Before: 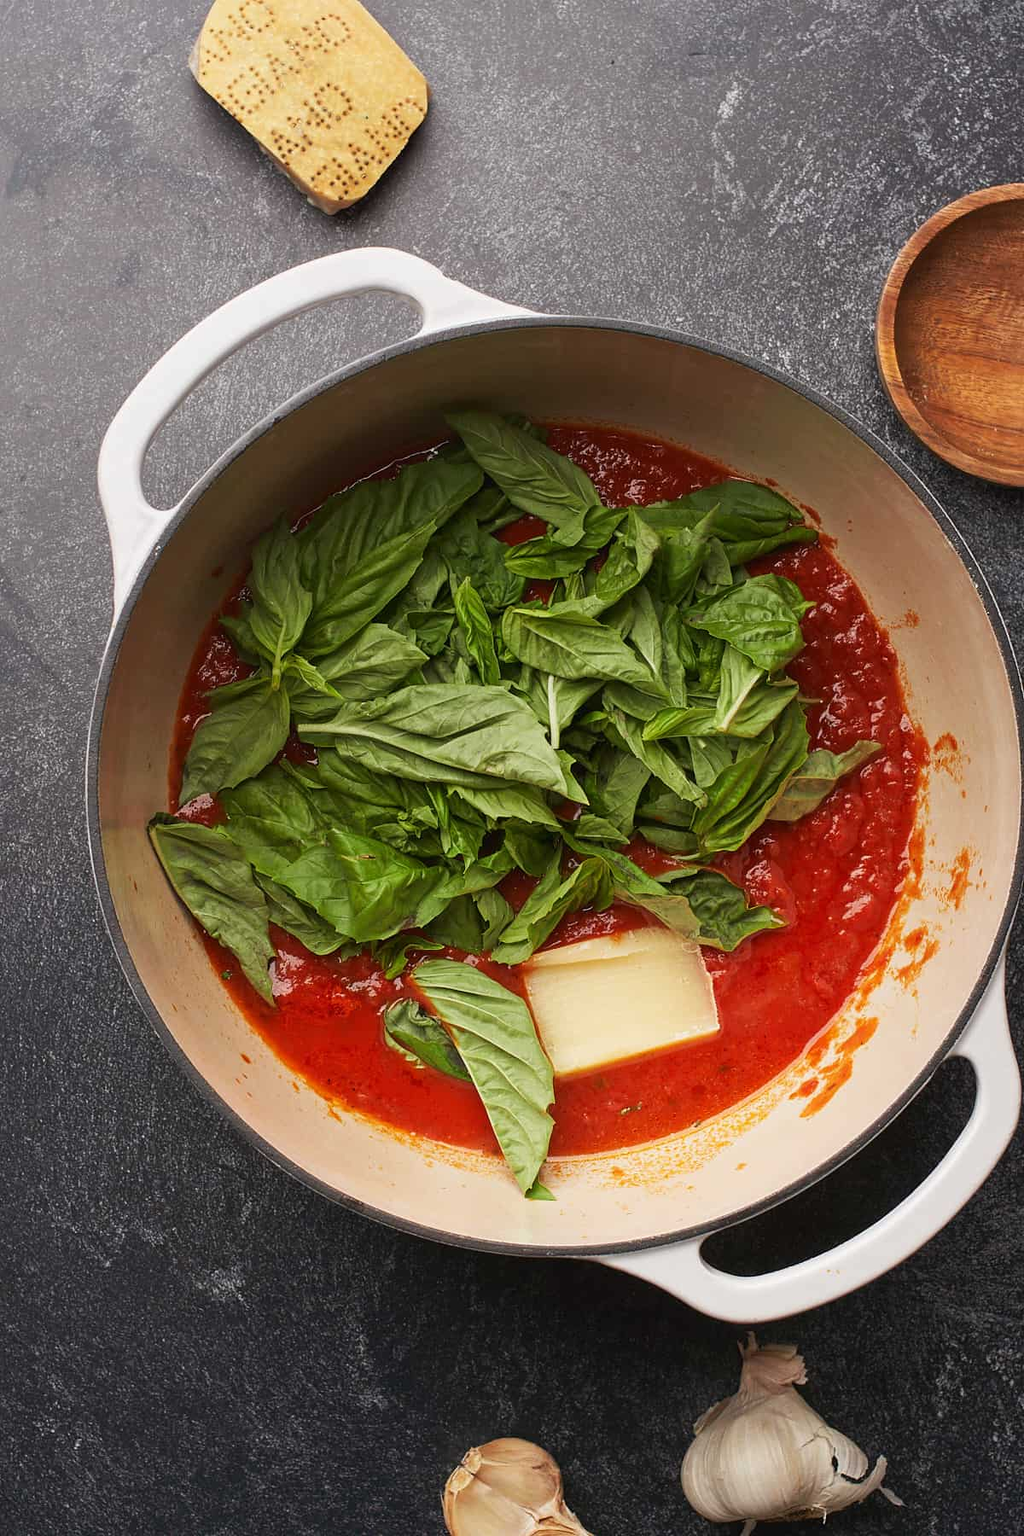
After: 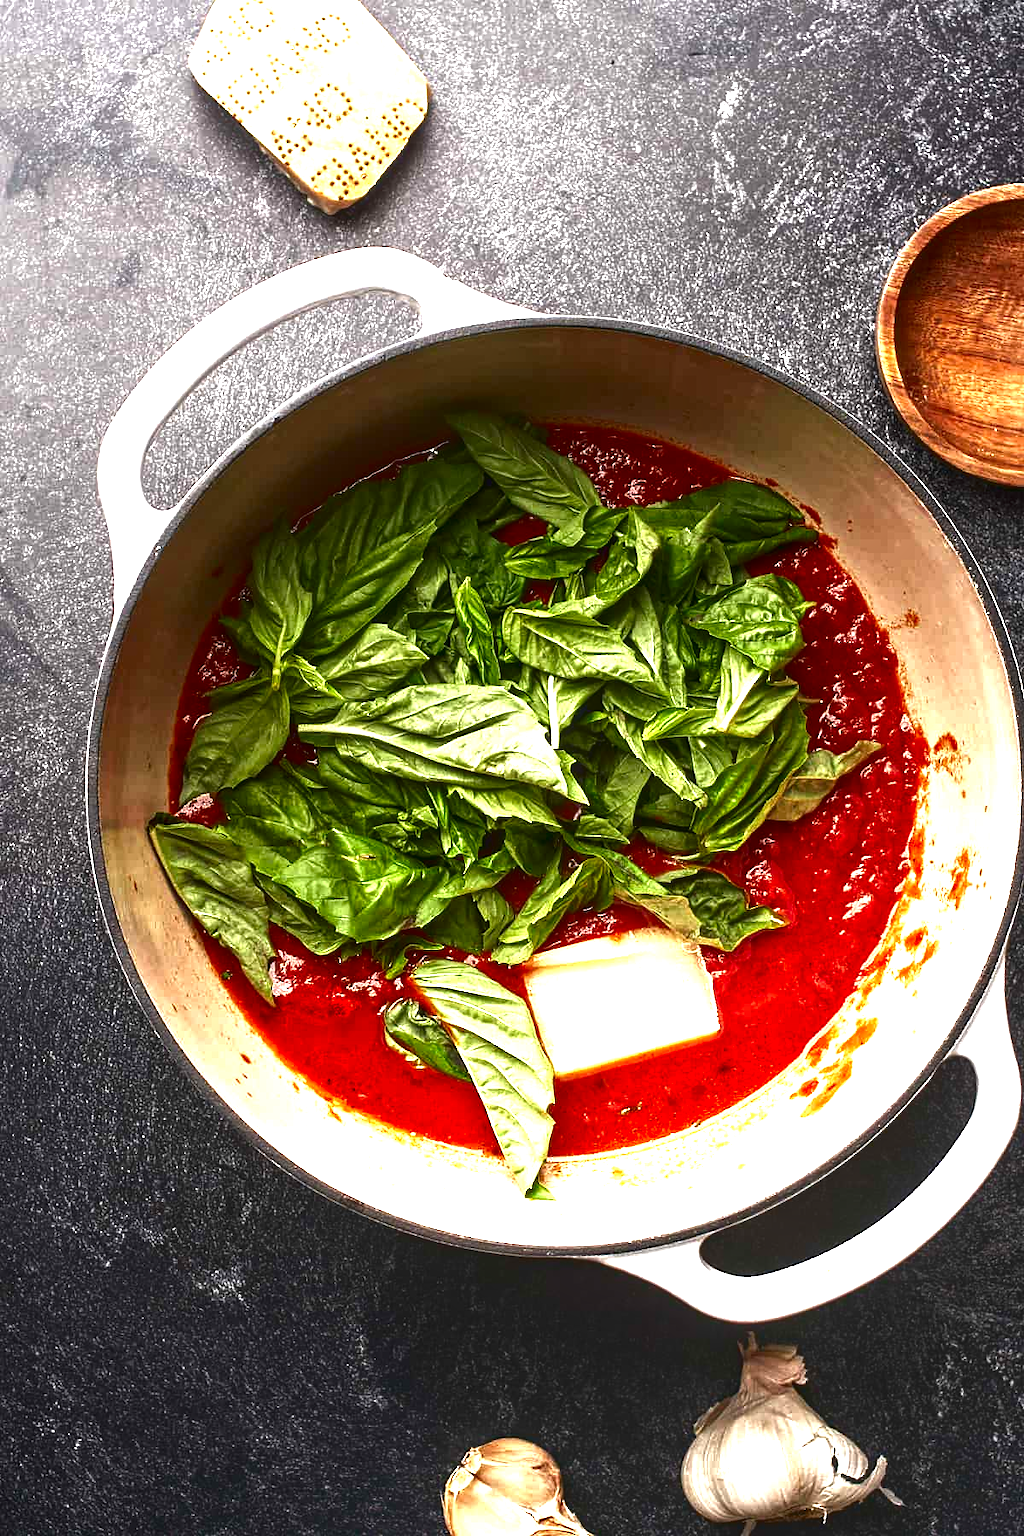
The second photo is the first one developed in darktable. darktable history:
local contrast: on, module defaults
contrast brightness saturation: brightness -0.52
exposure: black level correction 0, exposure 1.5 EV, compensate highlight preservation false
